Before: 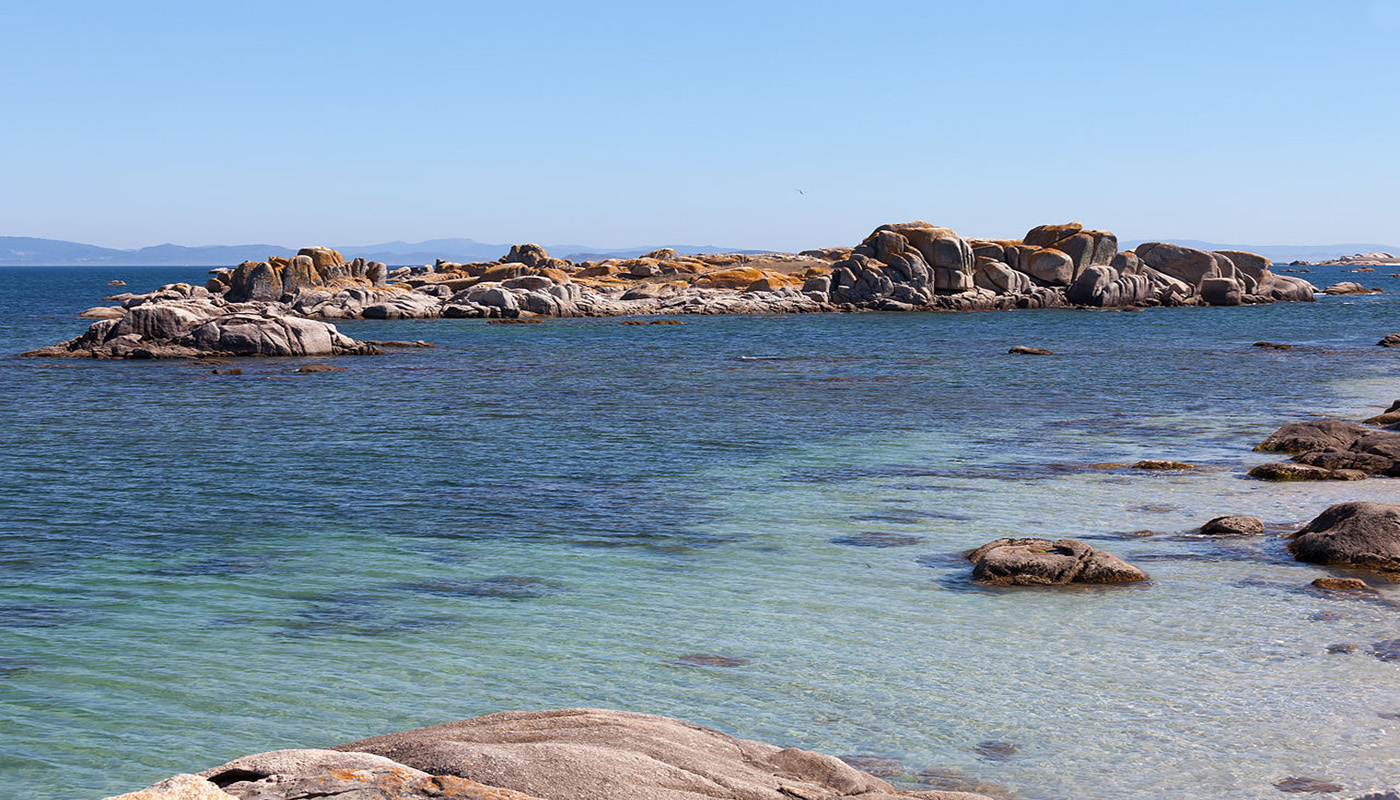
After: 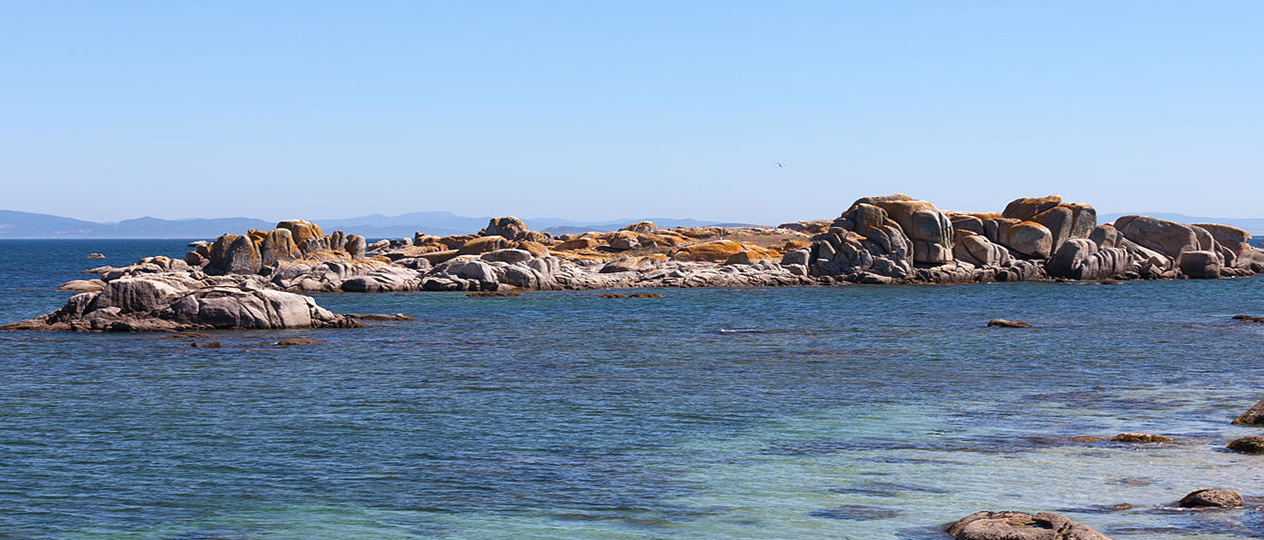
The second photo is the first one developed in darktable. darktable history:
crop: left 1.509%, top 3.452%, right 7.696%, bottom 28.452%
exposure: black level correction -0.001, exposure 0.08 EV, compensate highlight preservation false
